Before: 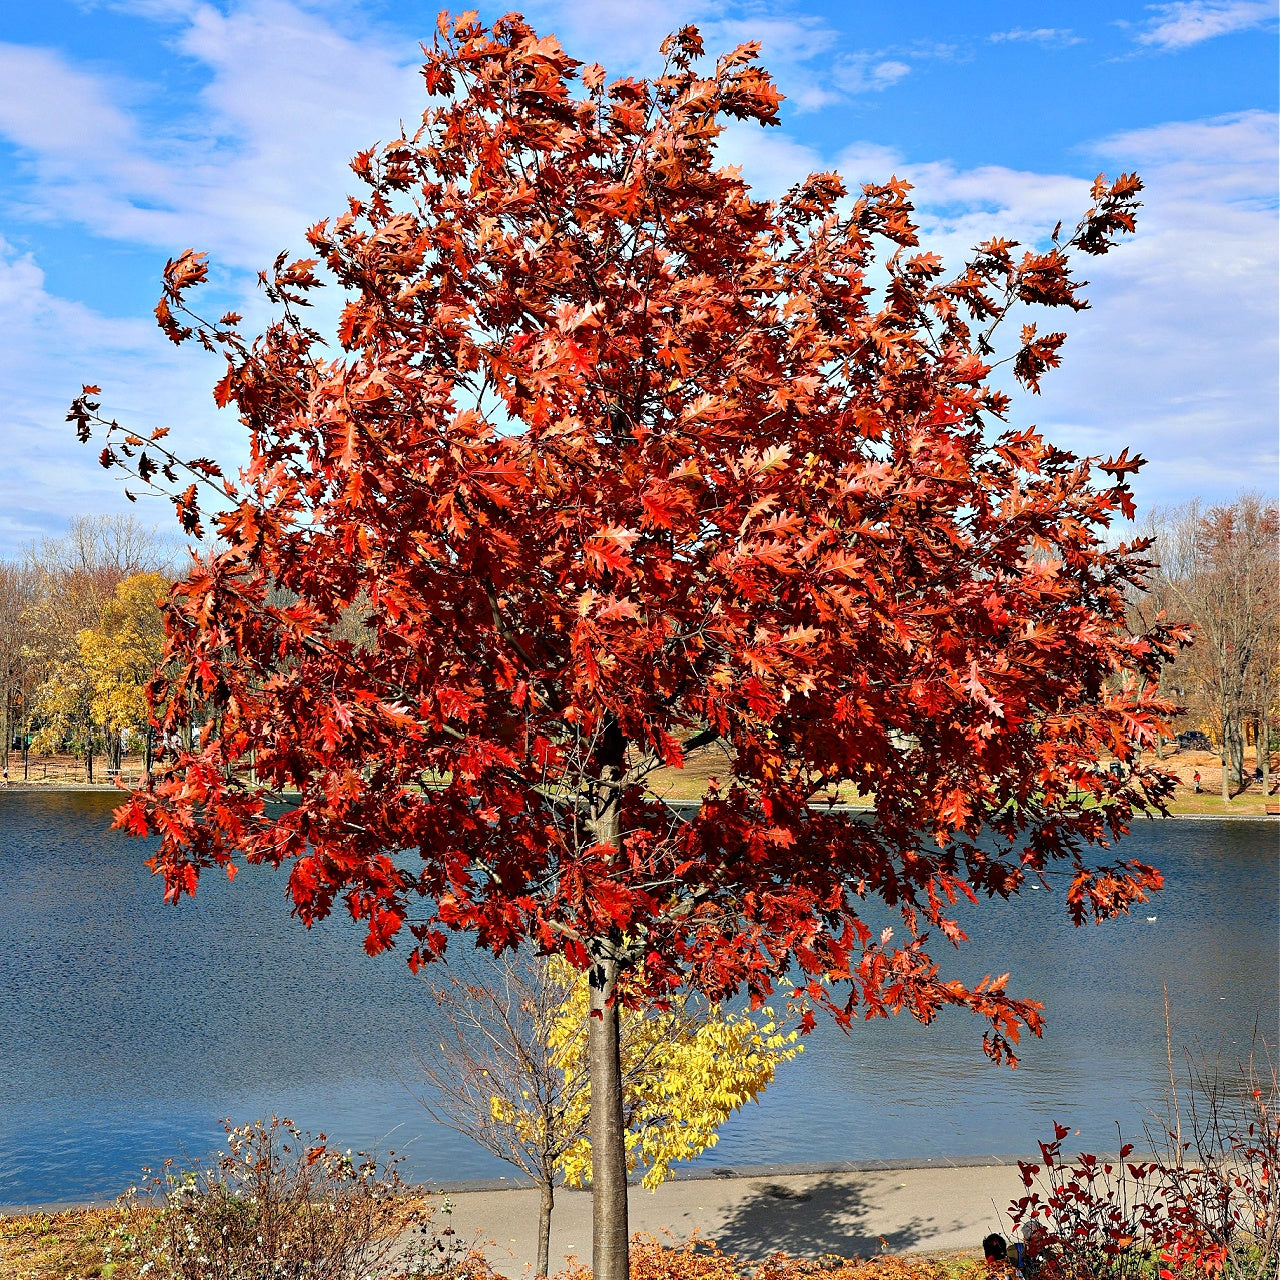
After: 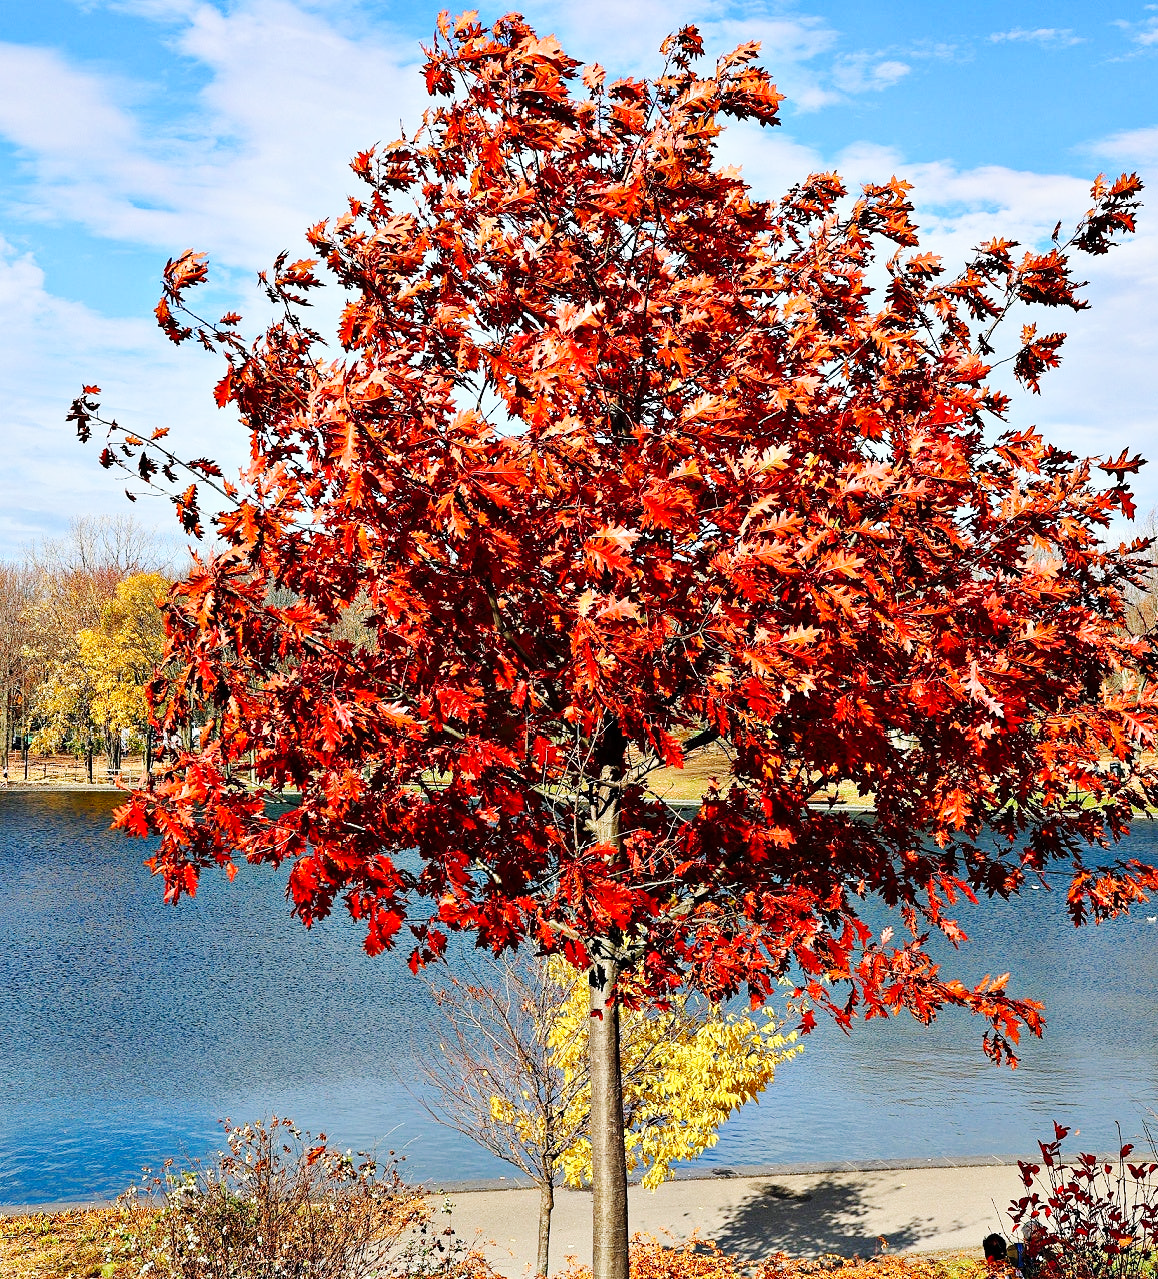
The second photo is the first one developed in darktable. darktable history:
base curve: curves: ch0 [(0, 0) (0.032, 0.025) (0.121, 0.166) (0.206, 0.329) (0.605, 0.79) (1, 1)], preserve colors none
crop: right 9.509%, bottom 0.031%
